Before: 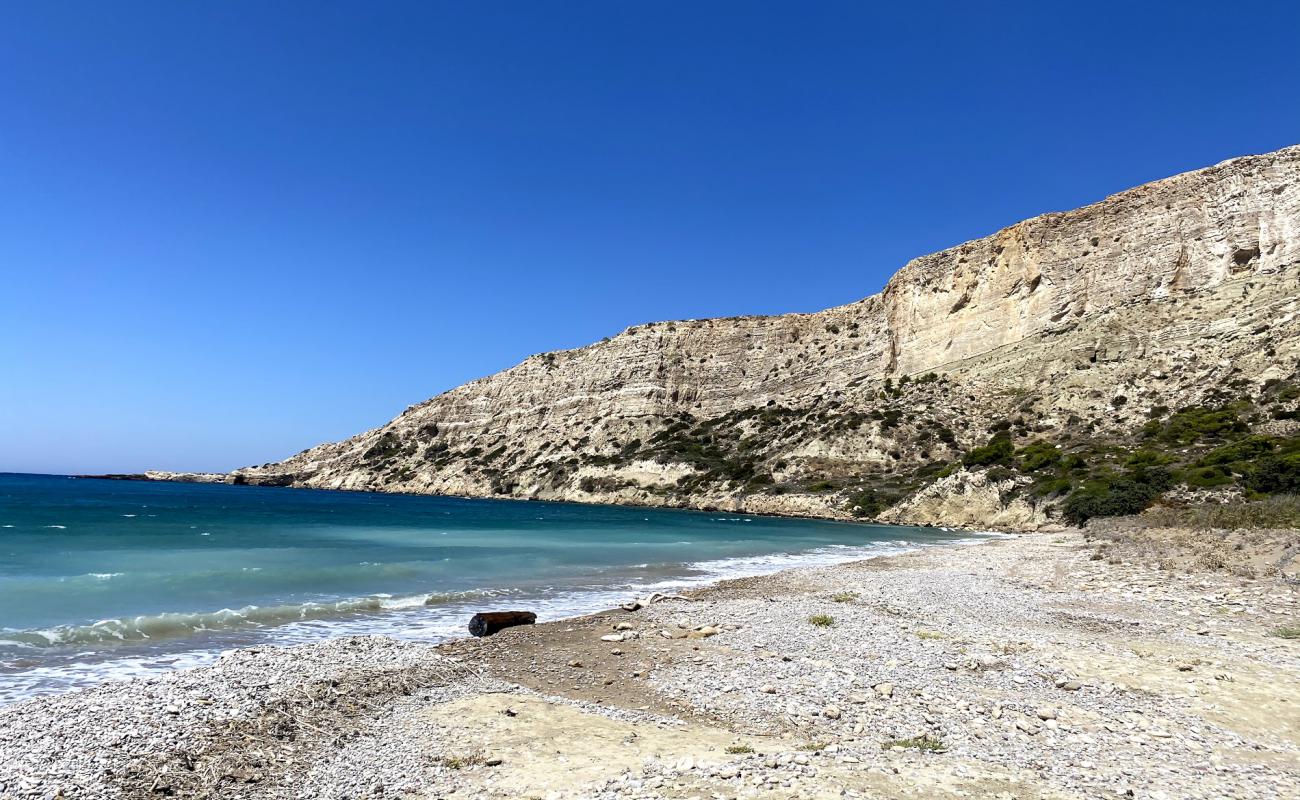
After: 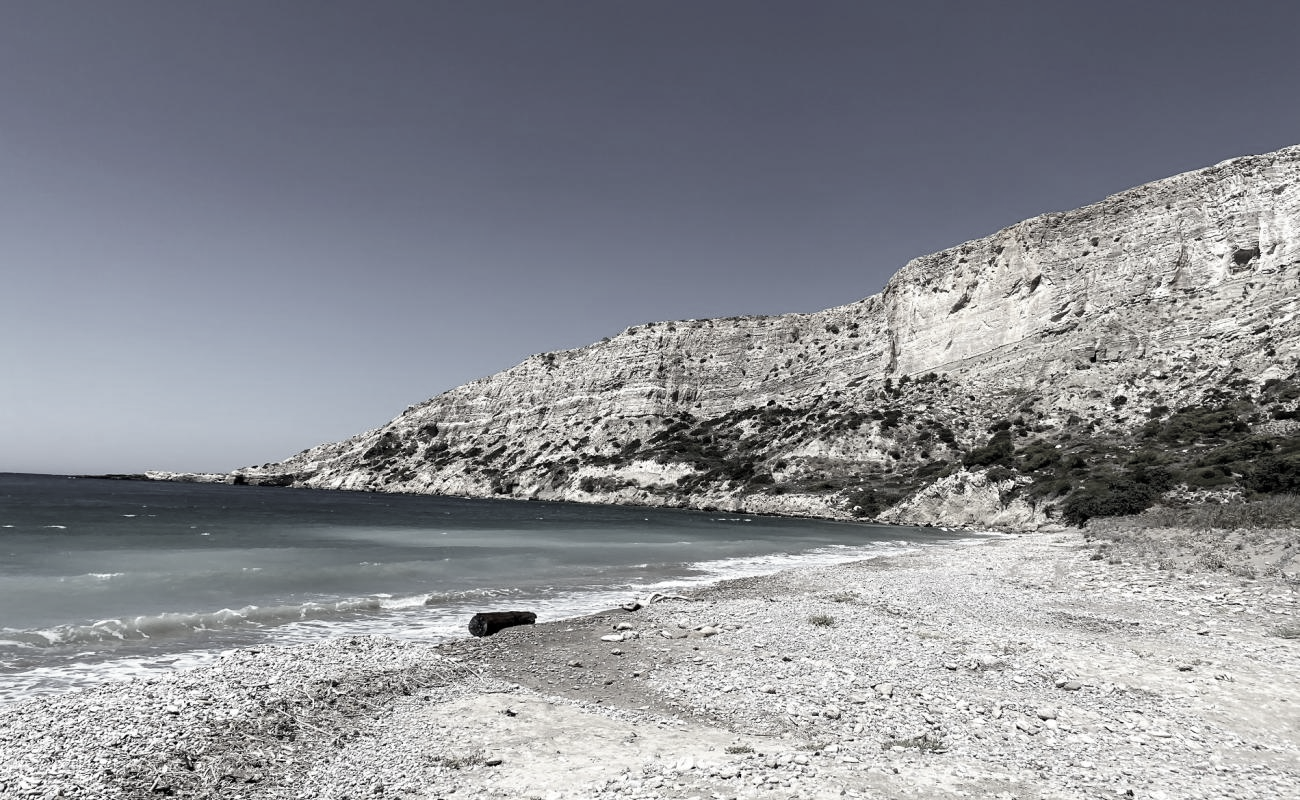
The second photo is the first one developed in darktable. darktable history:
color correction: highlights b* -0.002, saturation 0.192
